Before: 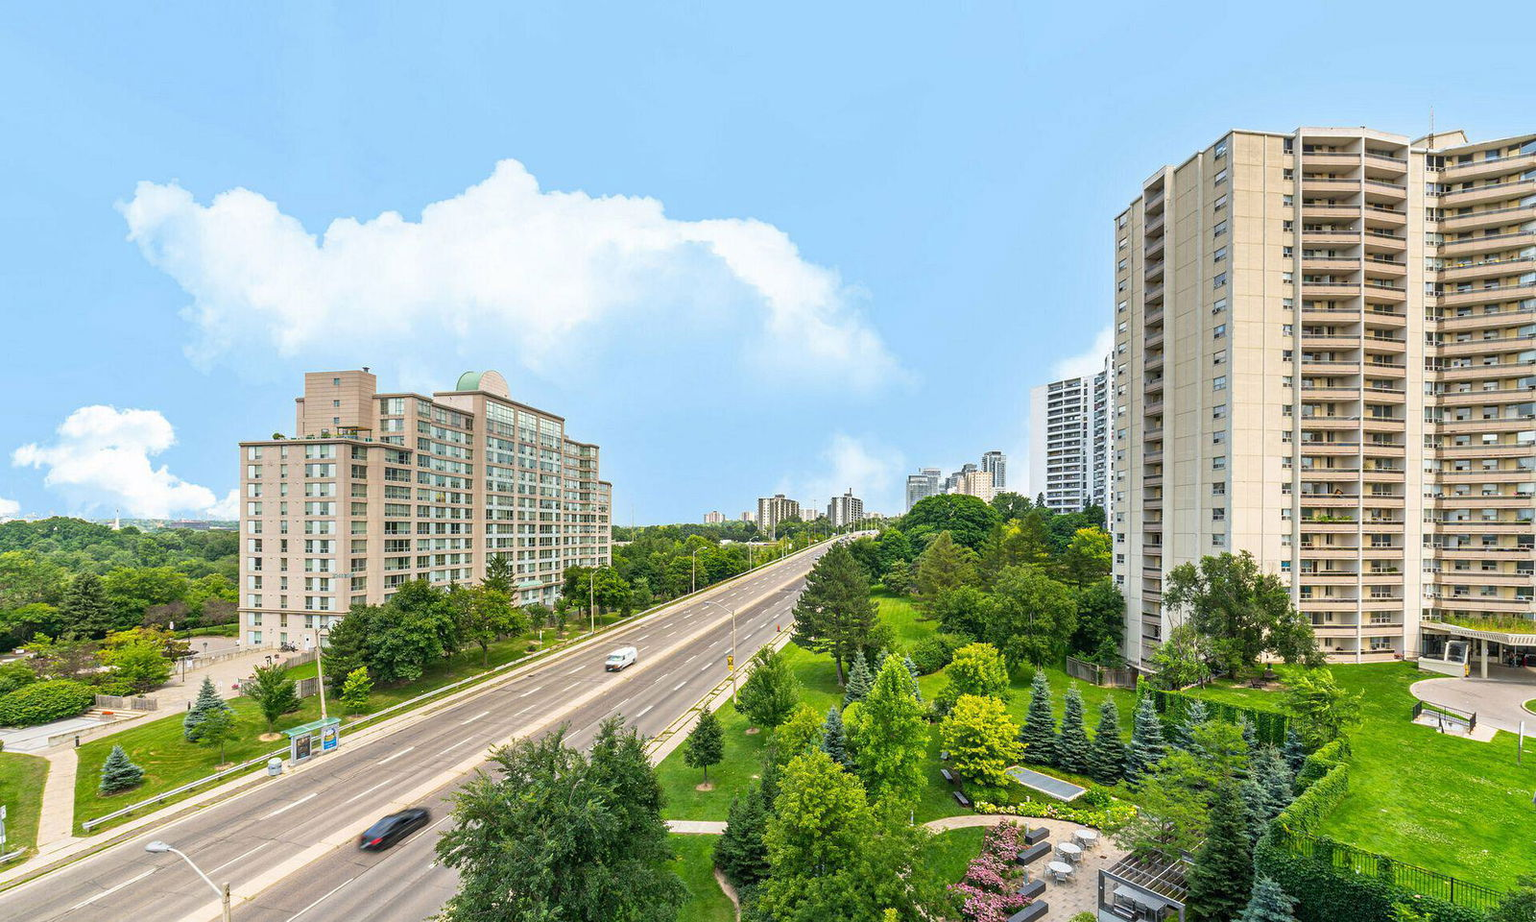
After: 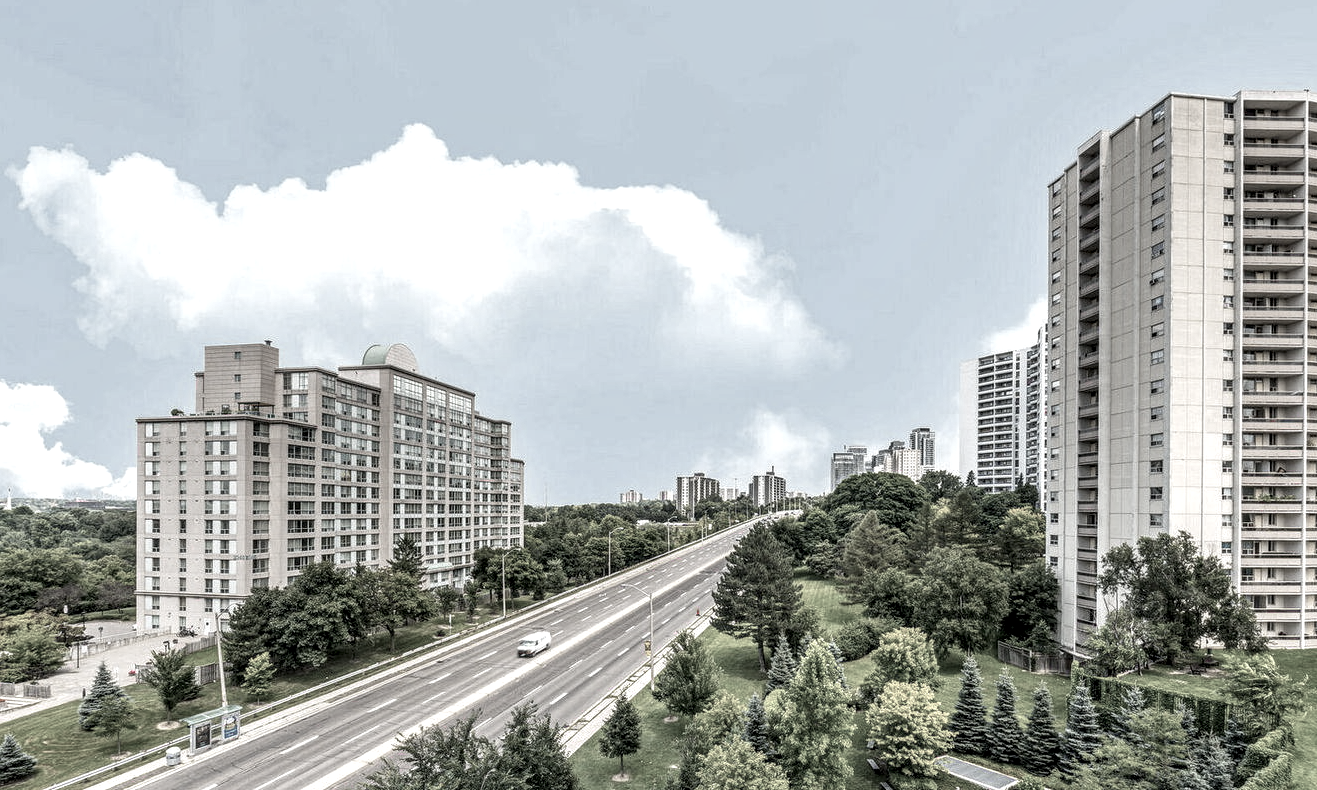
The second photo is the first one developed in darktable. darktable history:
color zones: curves: ch0 [(0, 0.6) (0.129, 0.508) (0.193, 0.483) (0.429, 0.5) (0.571, 0.5) (0.714, 0.5) (0.857, 0.5) (1, 0.6)]; ch1 [(0, 0.481) (0.112, 0.245) (0.213, 0.223) (0.429, 0.233) (0.571, 0.231) (0.683, 0.242) (0.857, 0.296) (1, 0.481)], mix 39.71%
local contrast: highlights 60%, shadows 62%, detail 160%
crop and rotate: left 7.079%, top 4.478%, right 10.599%, bottom 13.196%
